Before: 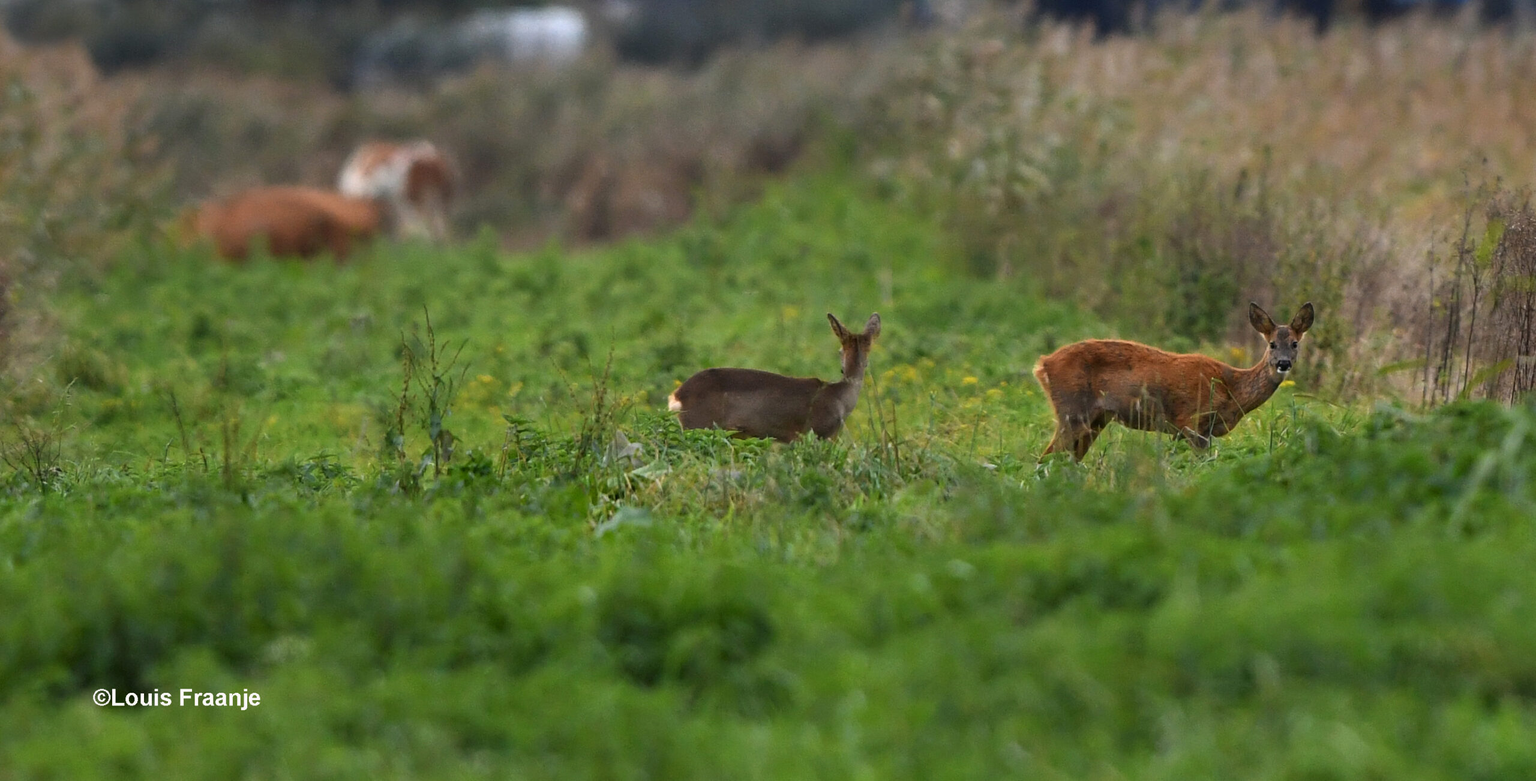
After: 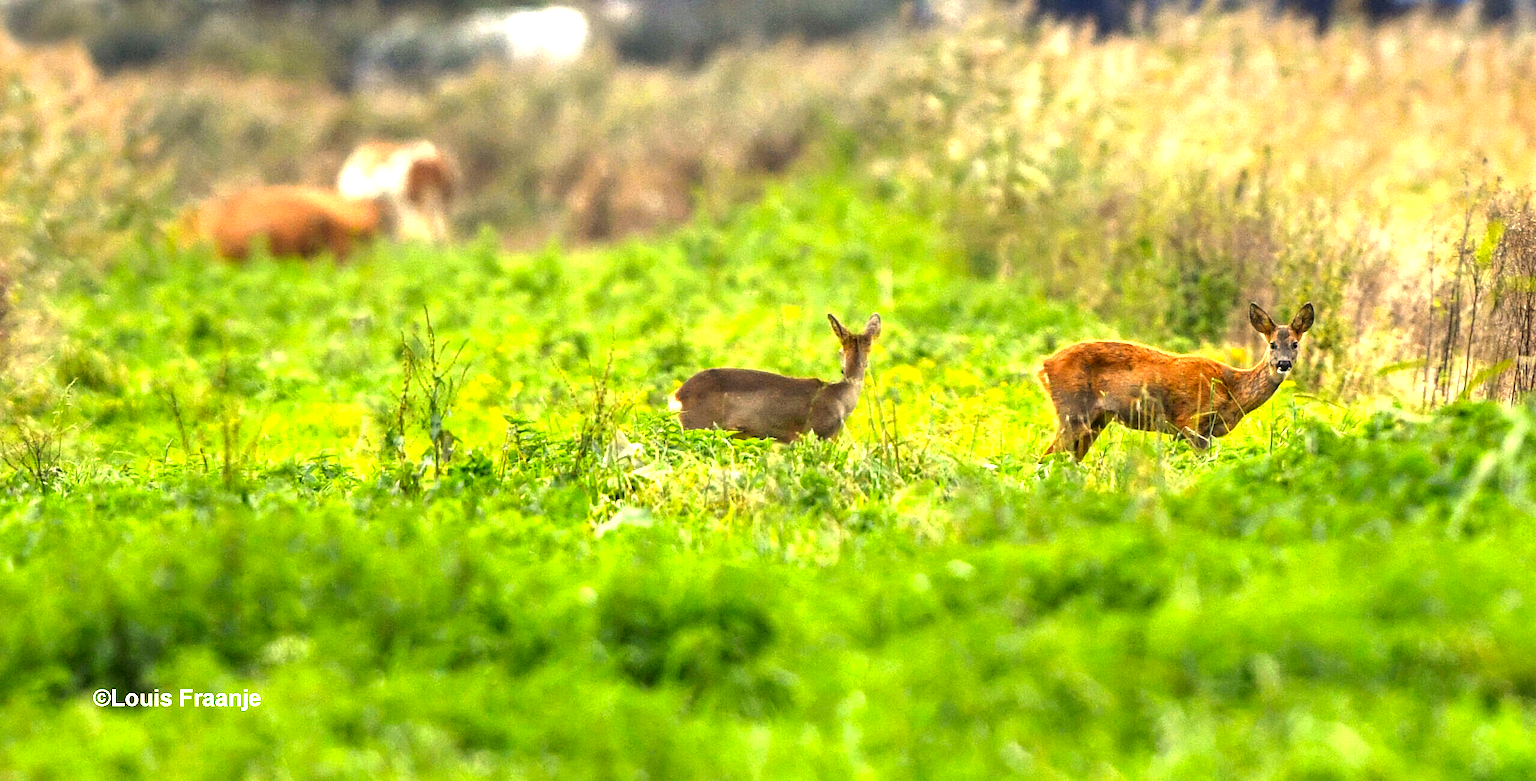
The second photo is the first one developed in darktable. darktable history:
levels: levels [0, 0.281, 0.562]
local contrast: on, module defaults
color correction: highlights a* 2.71, highlights b* 22.92
